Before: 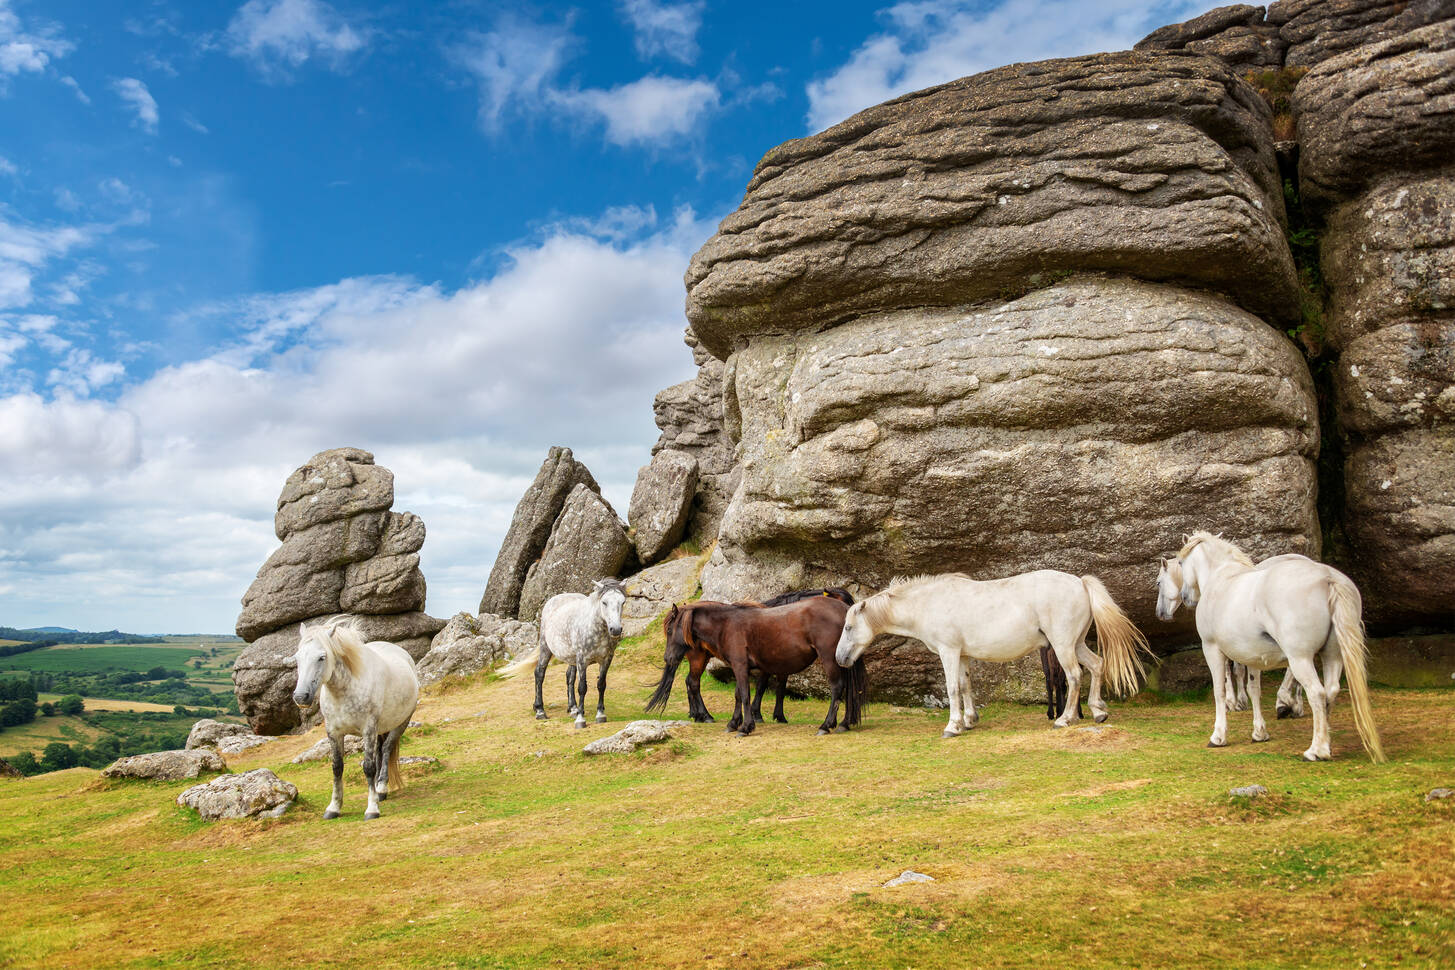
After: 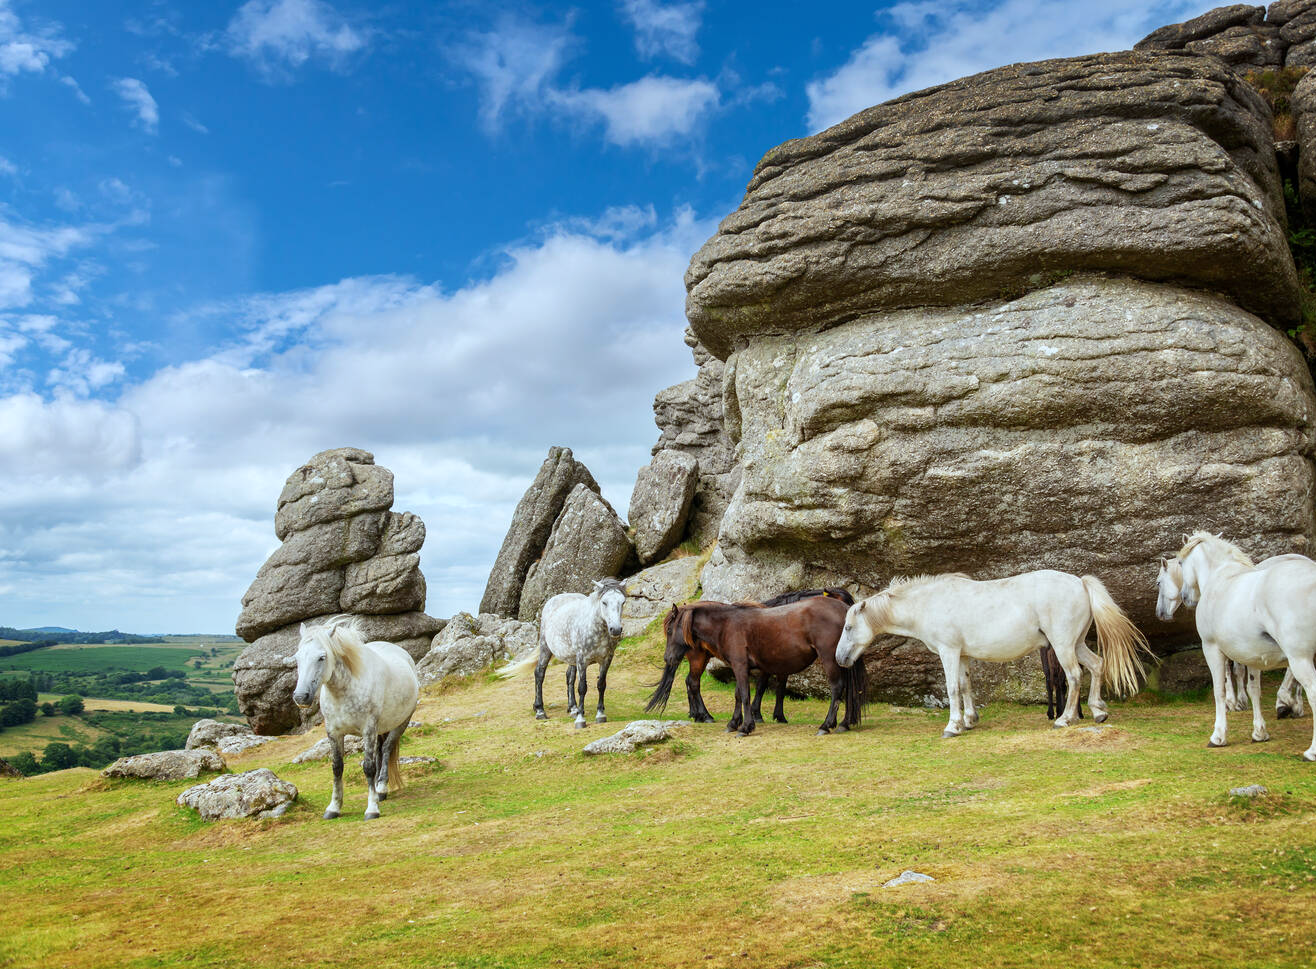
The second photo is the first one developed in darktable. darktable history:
crop: right 9.509%, bottom 0.031%
white balance: red 0.925, blue 1.046
